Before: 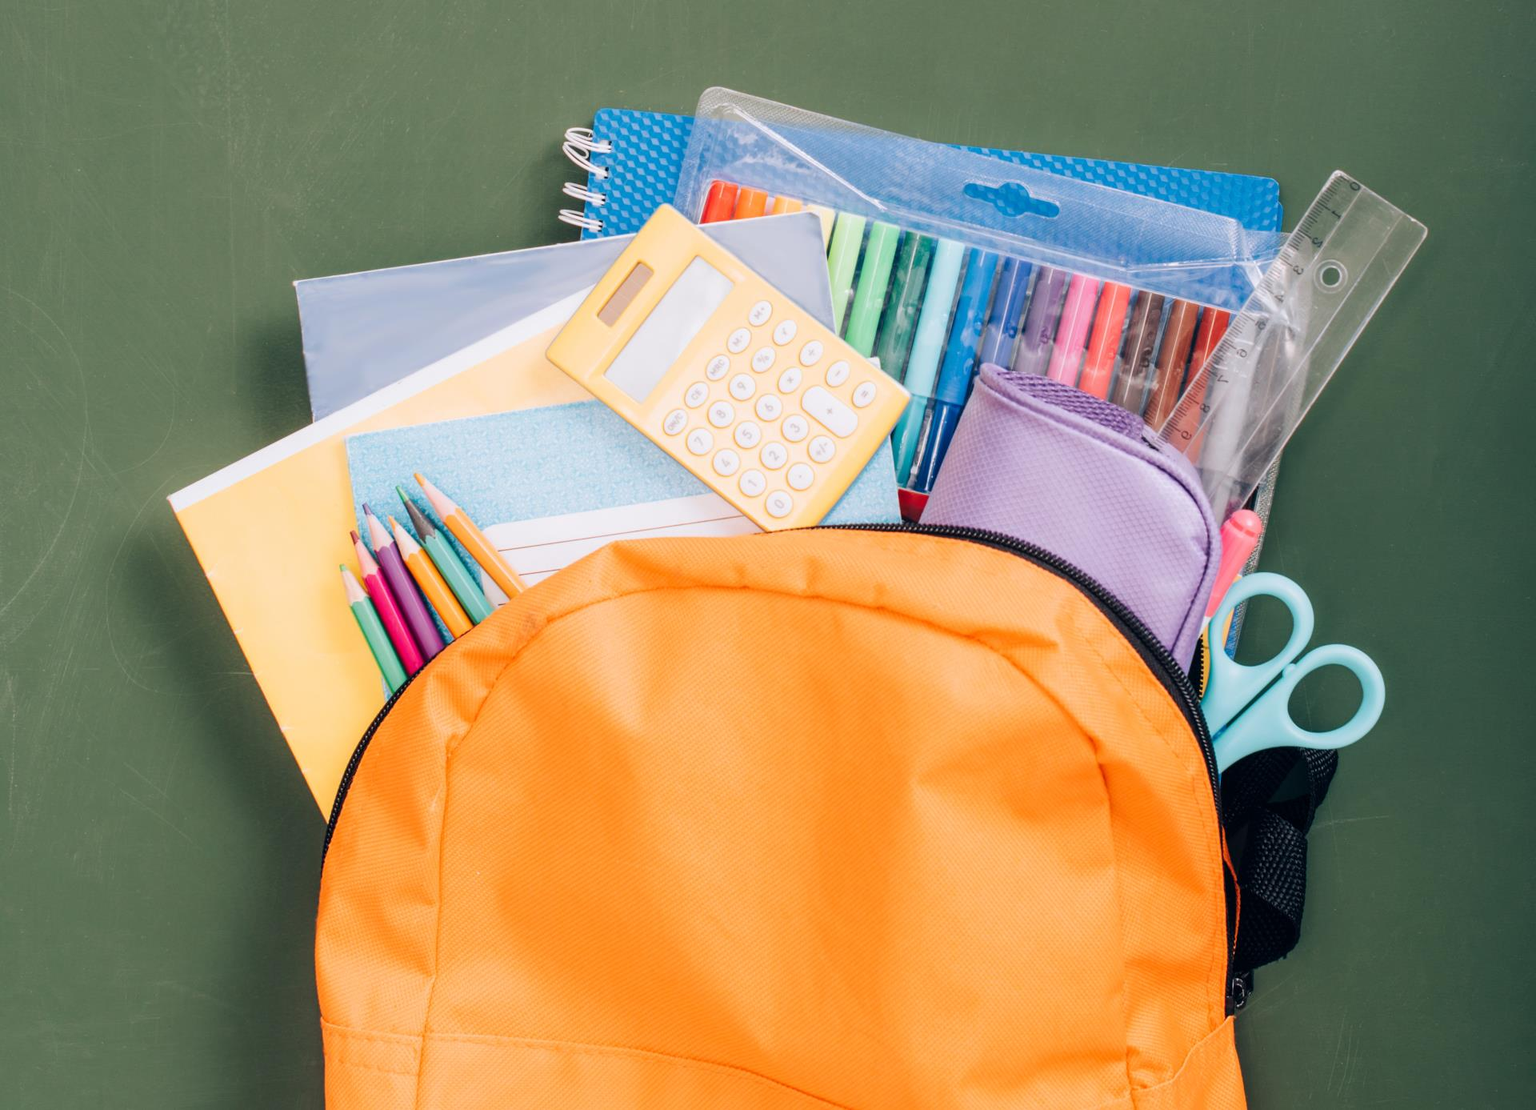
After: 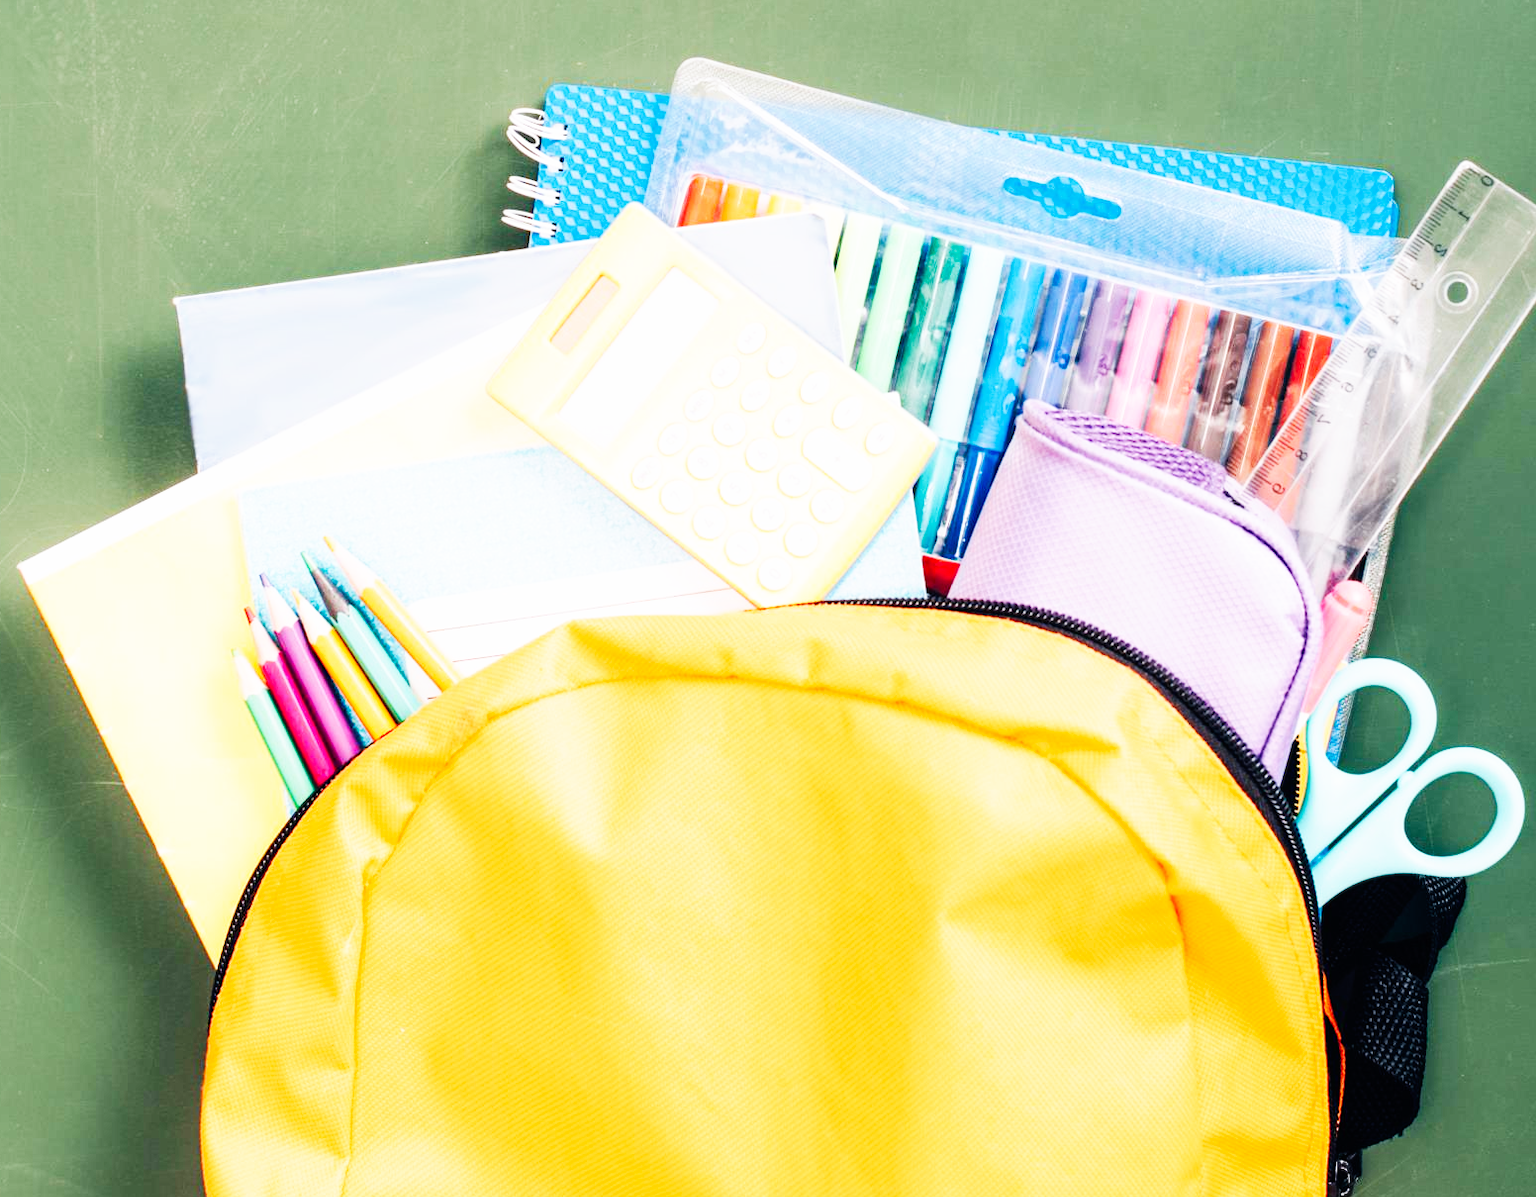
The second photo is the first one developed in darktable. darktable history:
base curve: curves: ch0 [(0, 0) (0.007, 0.004) (0.027, 0.03) (0.046, 0.07) (0.207, 0.54) (0.442, 0.872) (0.673, 0.972) (1, 1)], preserve colors none
crop: left 9.954%, top 3.654%, right 9.181%, bottom 9.093%
